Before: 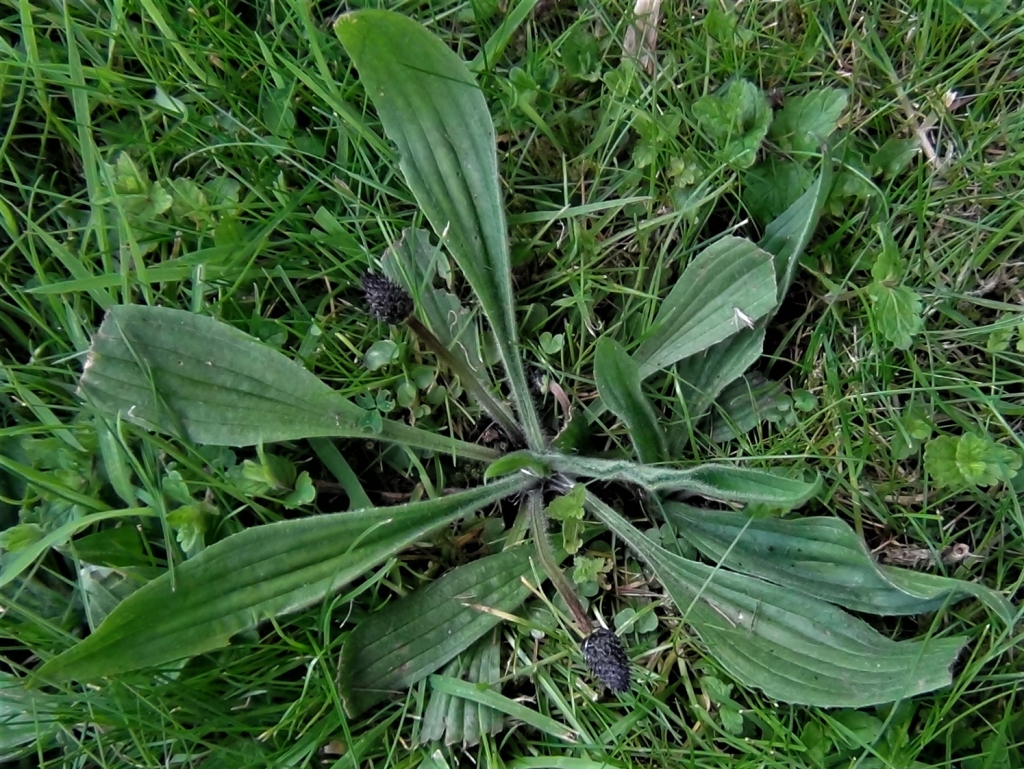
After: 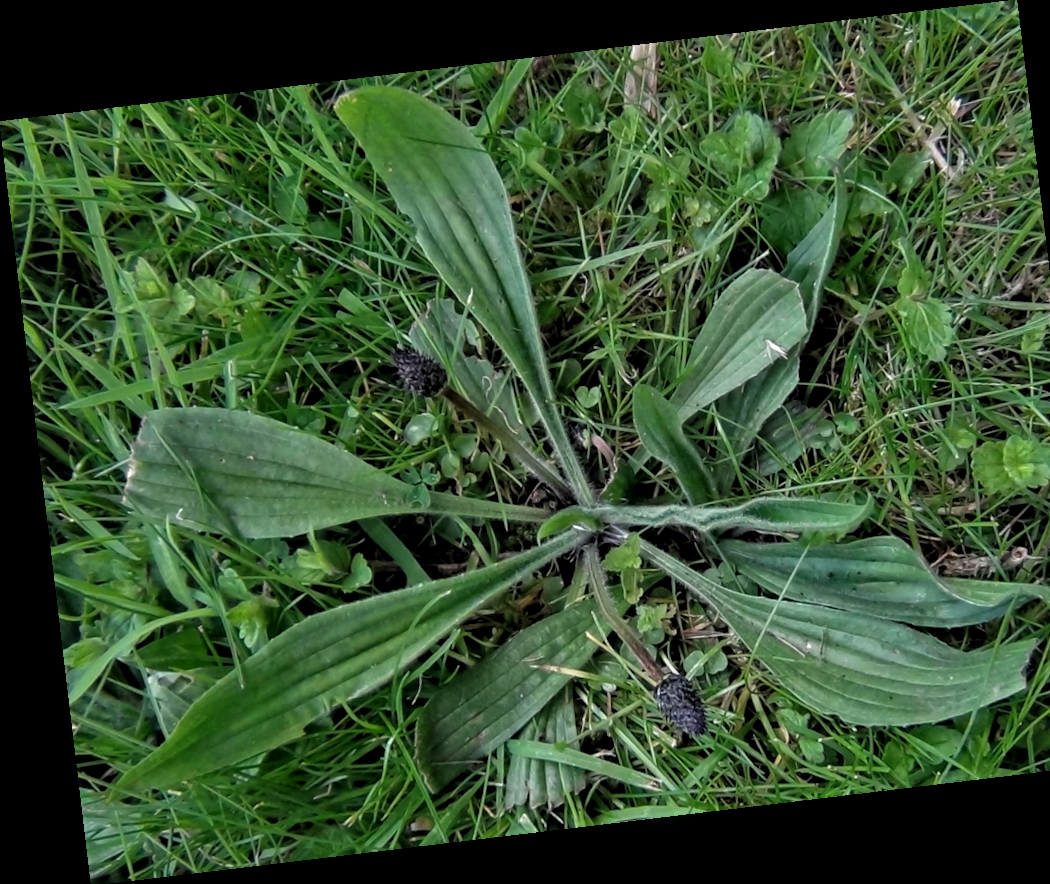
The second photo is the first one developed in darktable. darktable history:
rotate and perspective: rotation -6.83°, automatic cropping off
shadows and highlights: shadows 25, highlights -25
local contrast: on, module defaults
crop and rotate: right 5.167%
